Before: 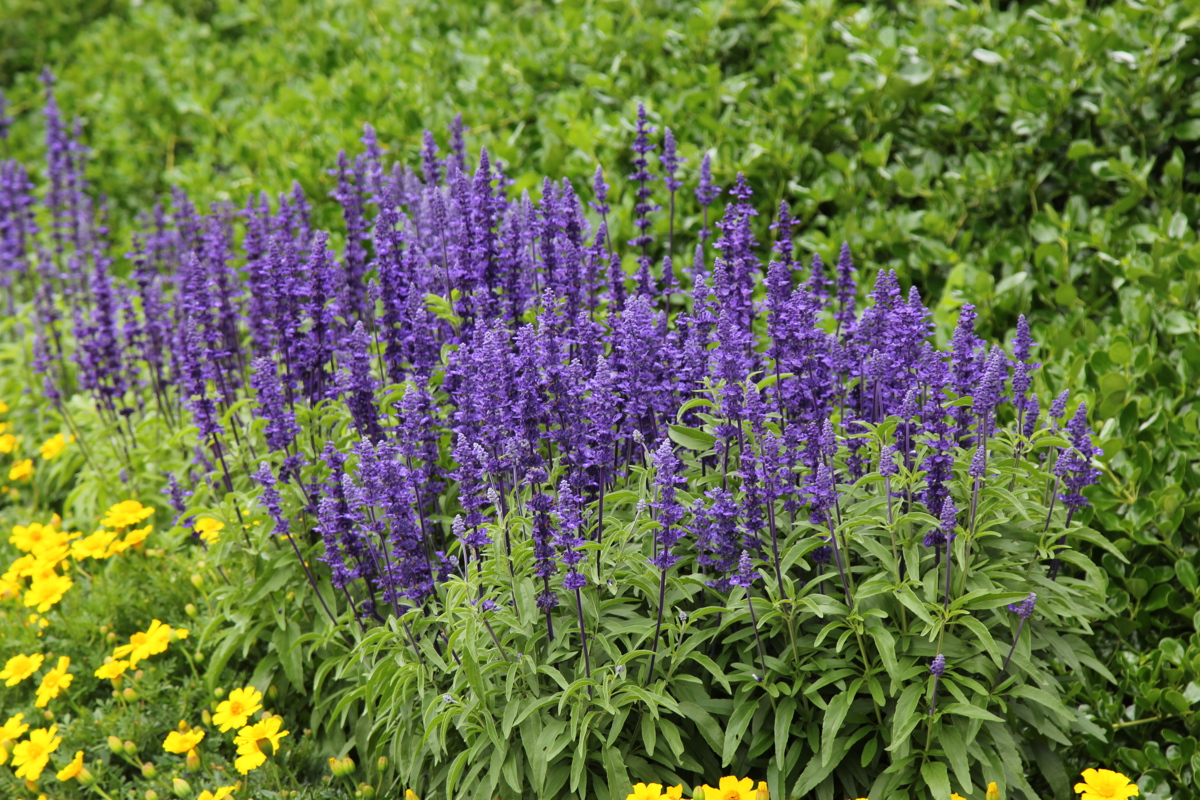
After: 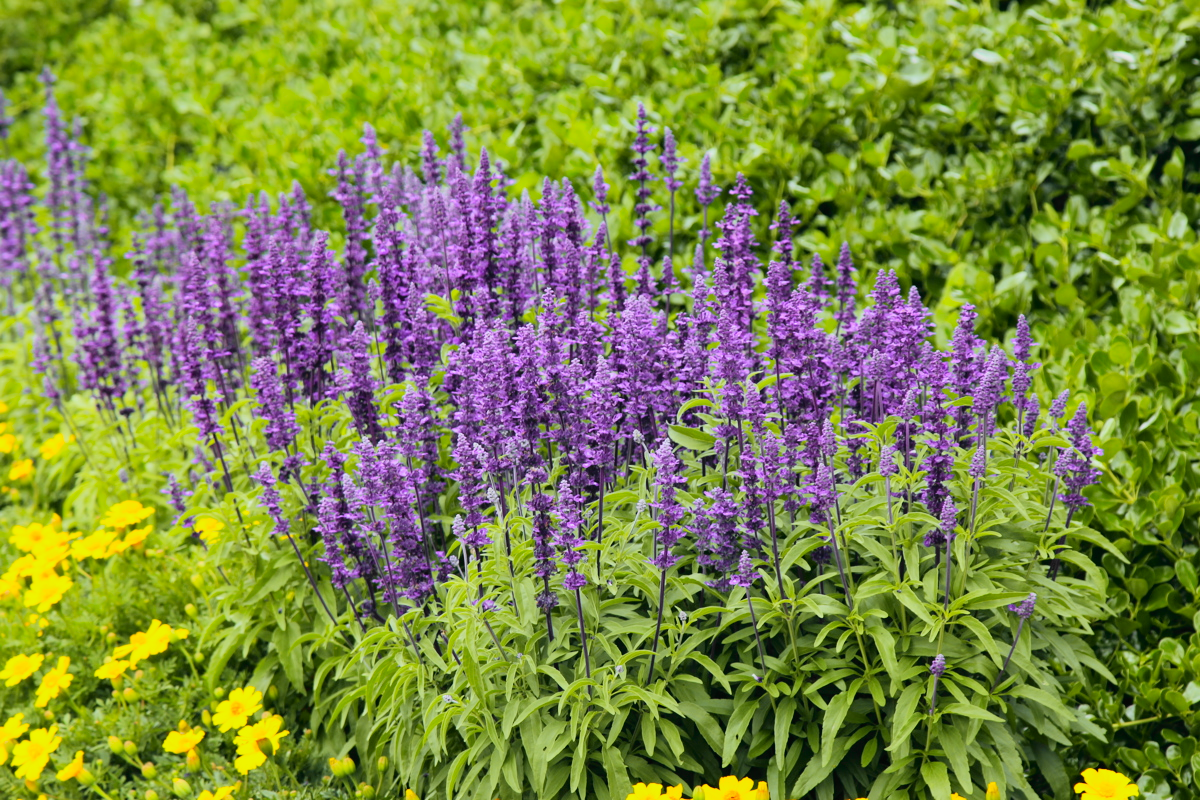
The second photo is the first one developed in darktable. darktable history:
tone curve: curves: ch0 [(0, 0.005) (0.103, 0.097) (0.18, 0.207) (0.384, 0.465) (0.491, 0.585) (0.629, 0.726) (0.84, 0.866) (1, 0.947)]; ch1 [(0, 0) (0.172, 0.123) (0.324, 0.253) (0.396, 0.388) (0.478, 0.461) (0.499, 0.497) (0.532, 0.515) (0.57, 0.584) (0.635, 0.675) (0.805, 0.892) (1, 1)]; ch2 [(0, 0) (0.411, 0.424) (0.496, 0.501) (0.515, 0.507) (0.553, 0.562) (0.604, 0.642) (0.708, 0.768) (0.839, 0.916) (1, 1)], color space Lab, independent channels, preserve colors none
